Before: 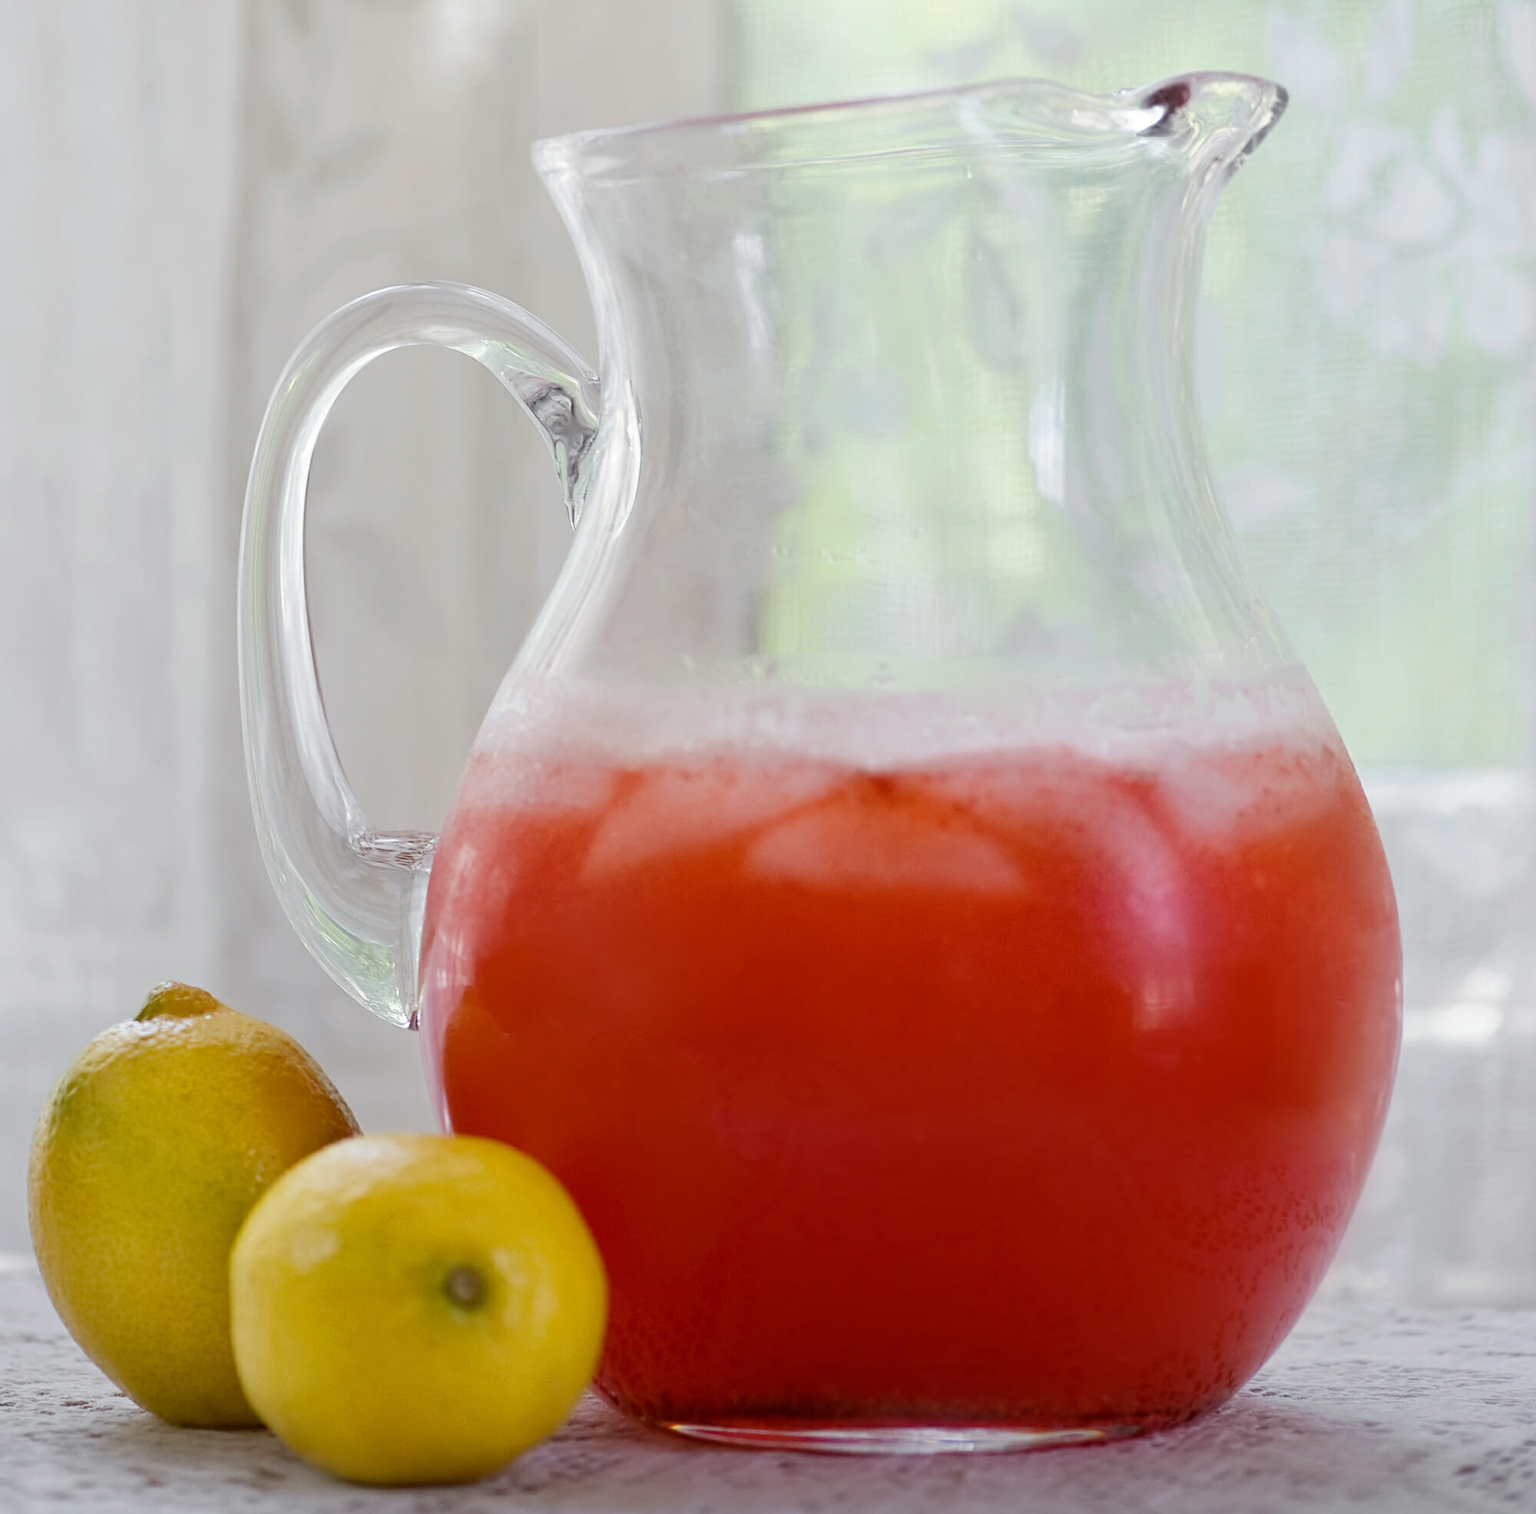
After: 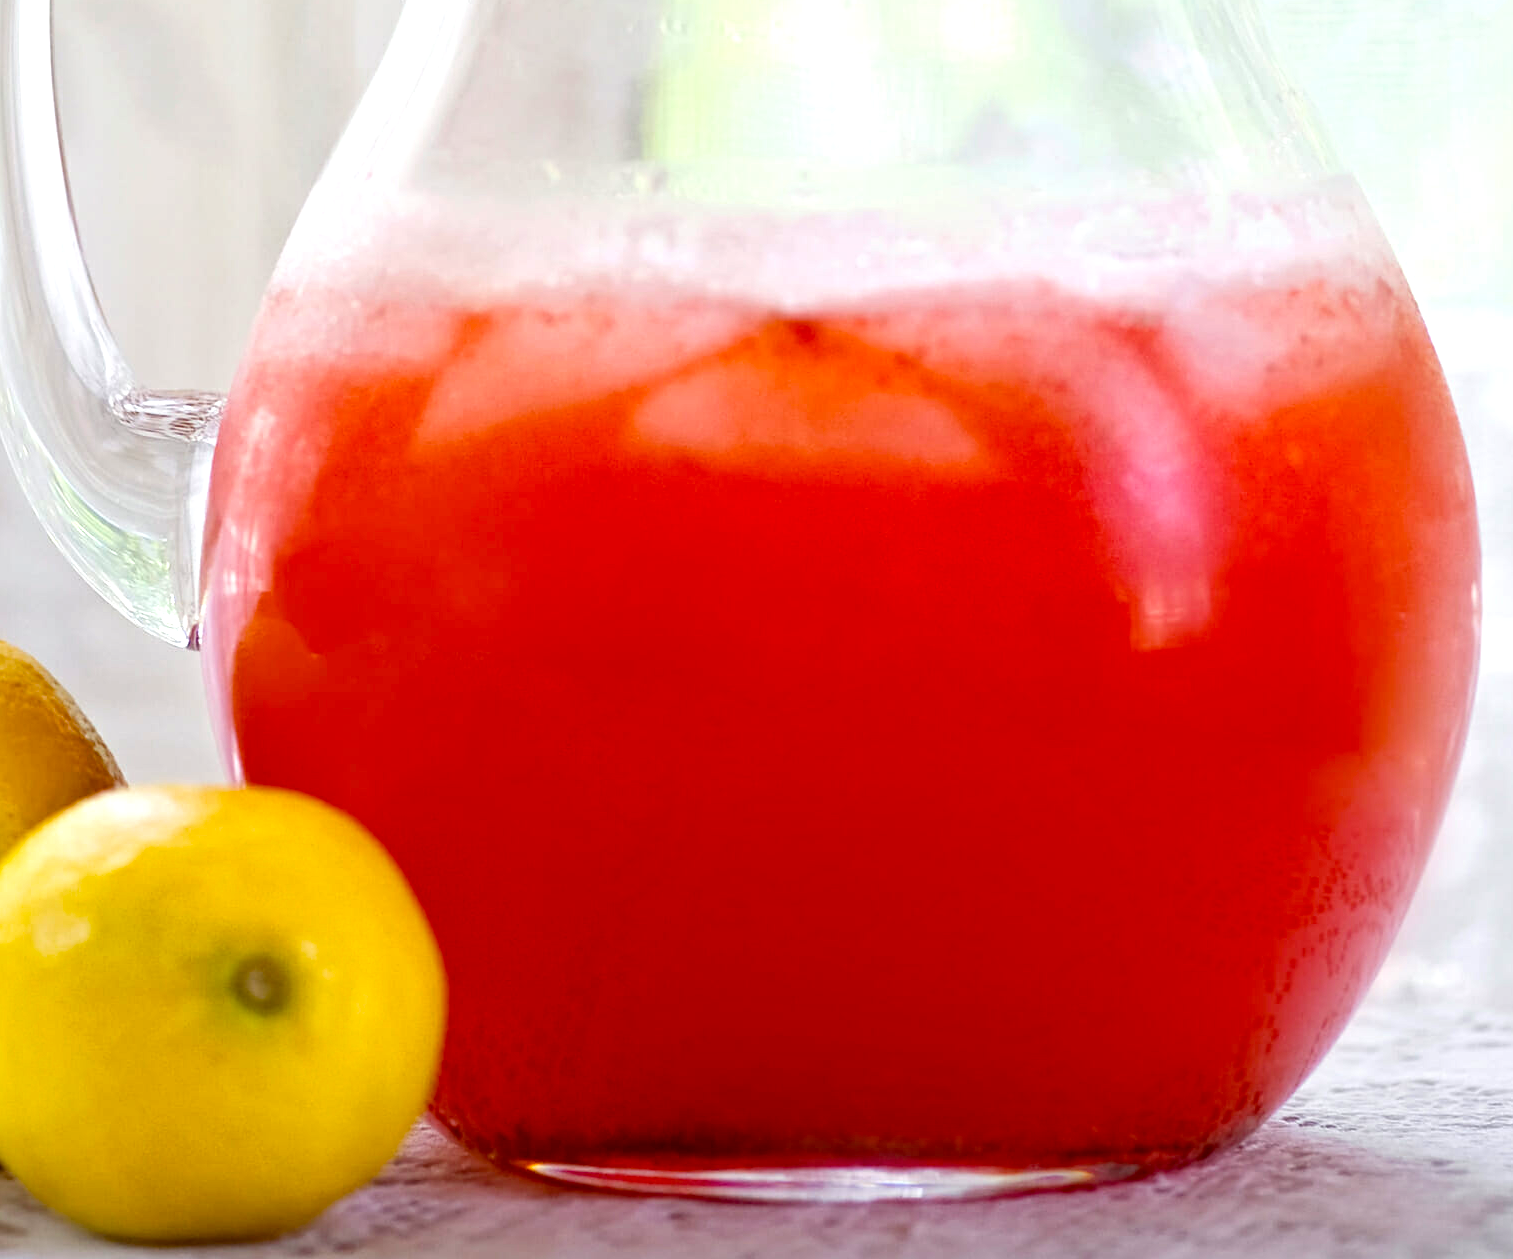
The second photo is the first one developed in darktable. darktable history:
crop and rotate: left 17.299%, top 35.115%, right 7.015%, bottom 1.024%
local contrast: mode bilateral grid, contrast 28, coarseness 16, detail 115%, midtone range 0.2
exposure: black level correction 0.001, exposure 0.675 EV, compensate highlight preservation false
color balance: output saturation 120%
